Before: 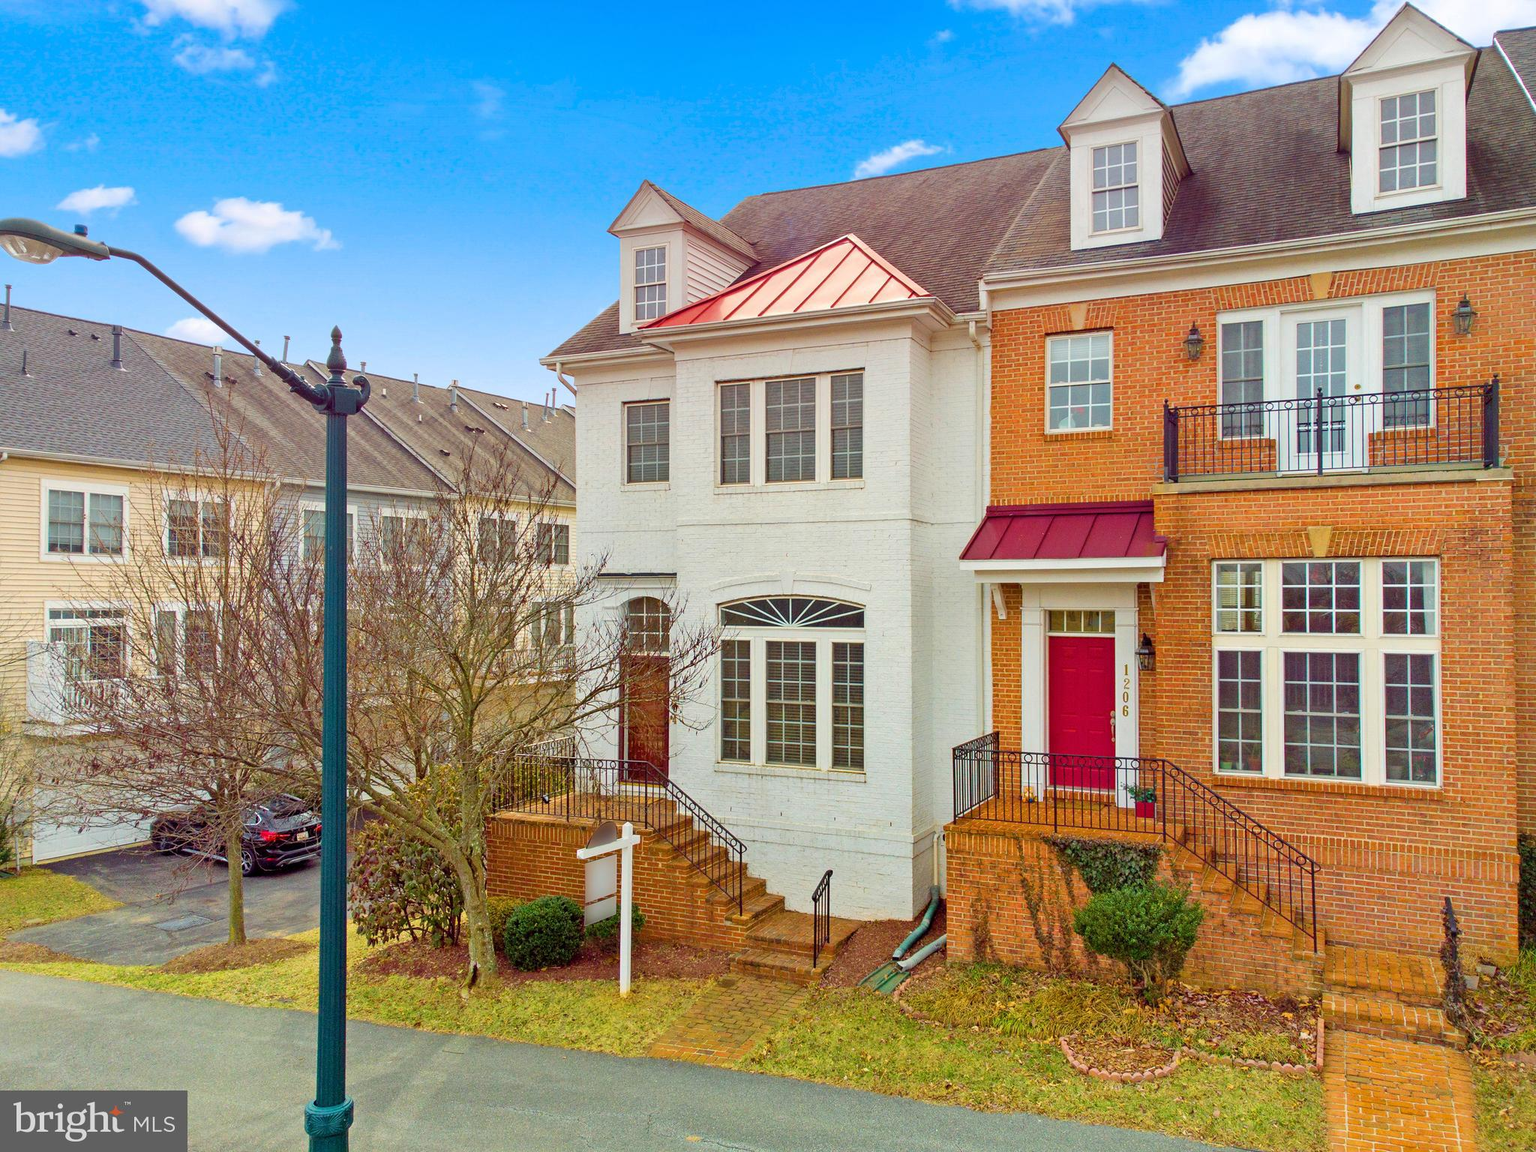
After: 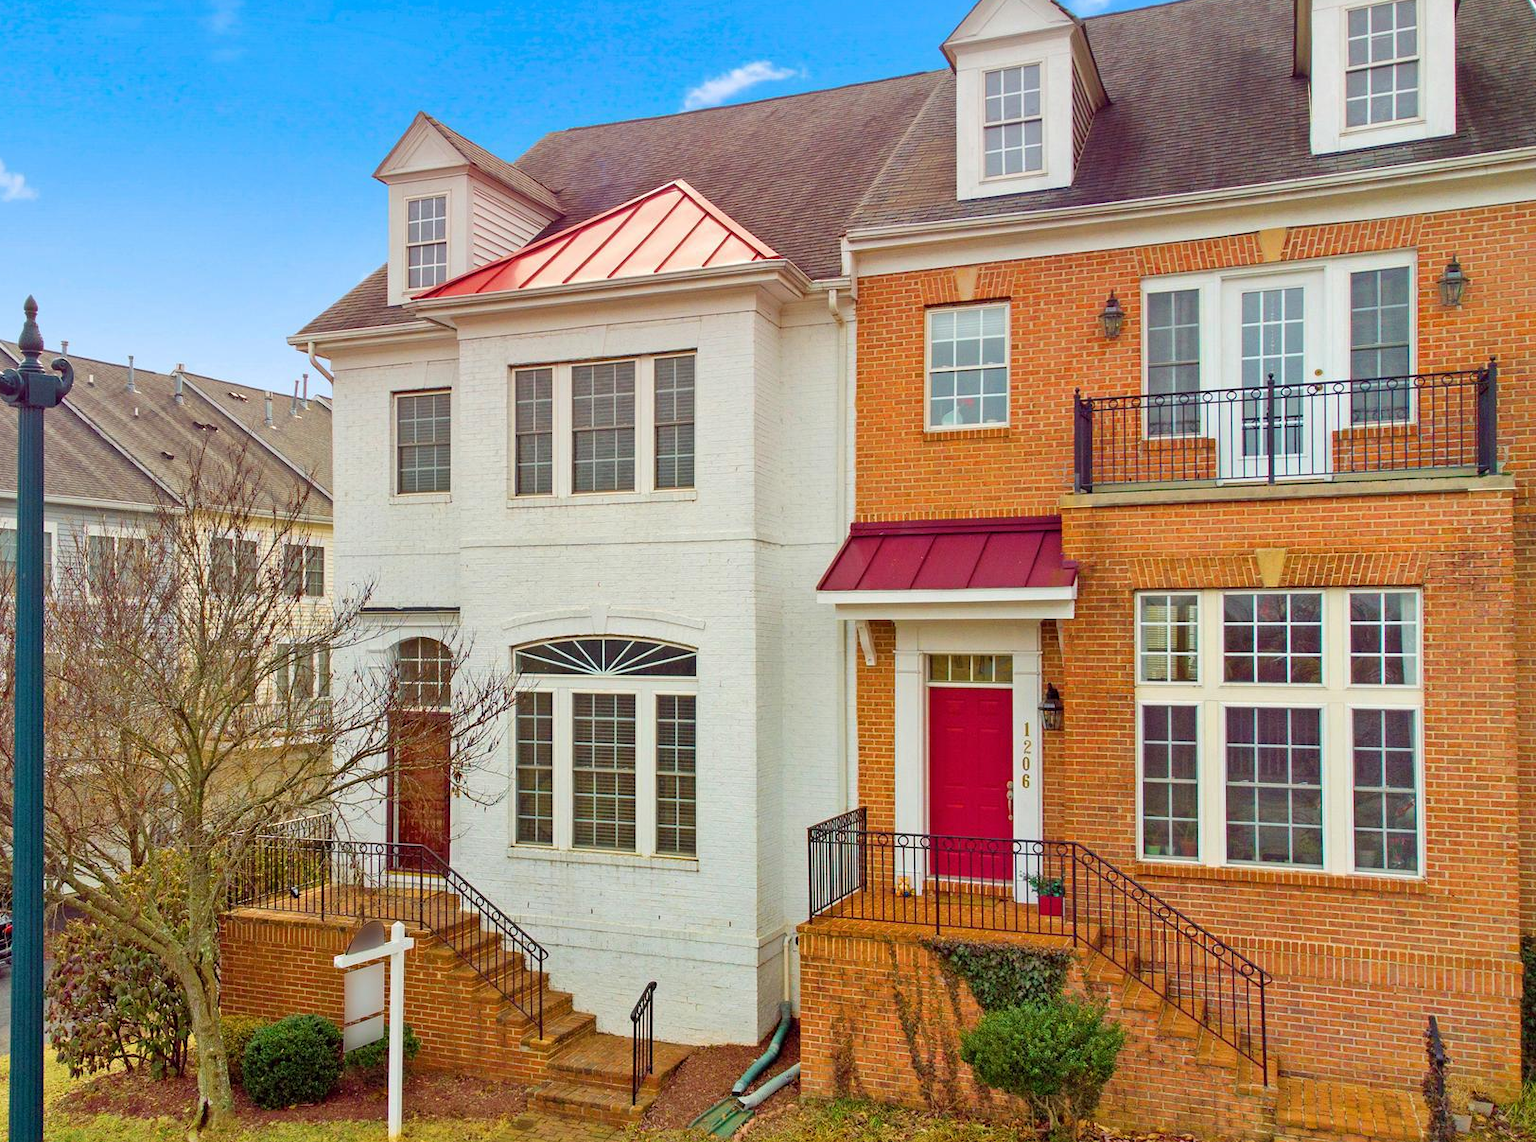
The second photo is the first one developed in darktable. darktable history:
crop and rotate: left 20.32%, top 7.97%, right 0.337%, bottom 13.368%
